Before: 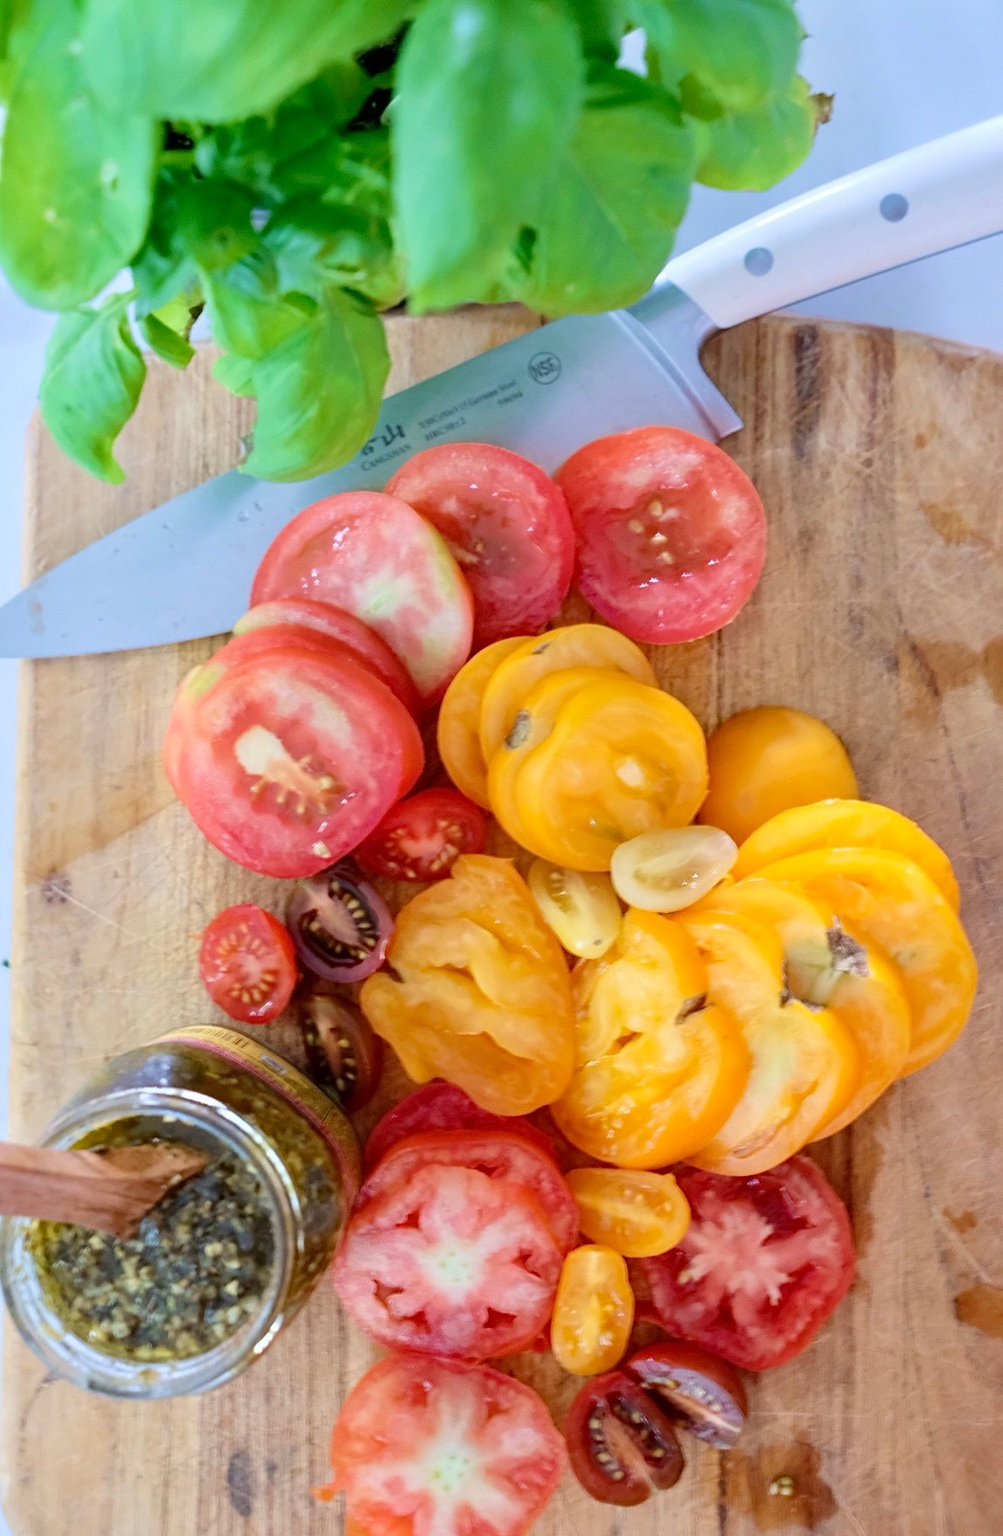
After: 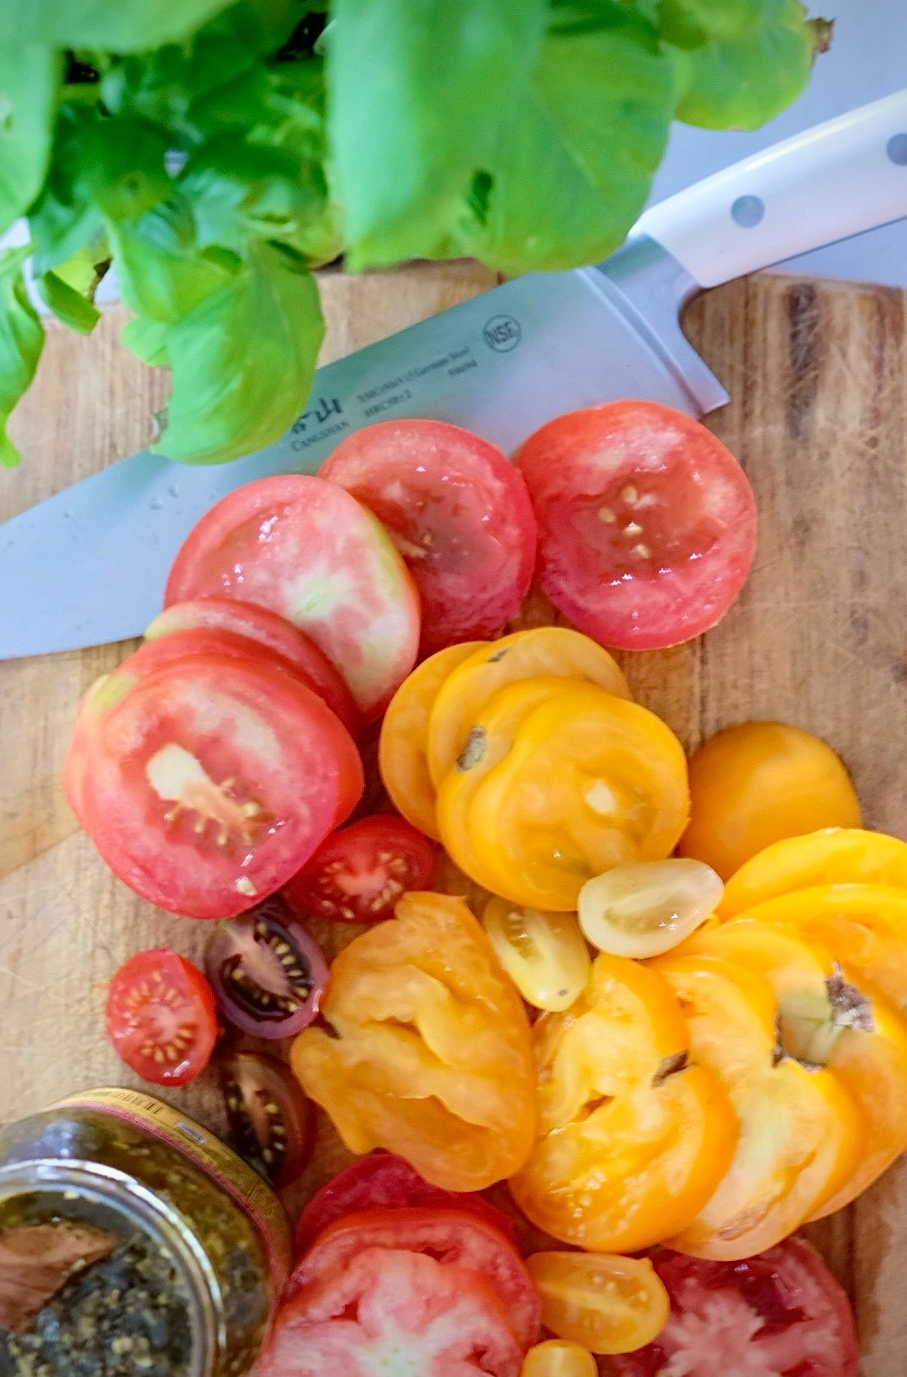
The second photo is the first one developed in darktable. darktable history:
vignetting: fall-off start 97.23%, saturation -0.024, center (-0.033, -0.042), width/height ratio 1.179, unbound false
crop and rotate: left 10.77%, top 5.1%, right 10.41%, bottom 16.76%
